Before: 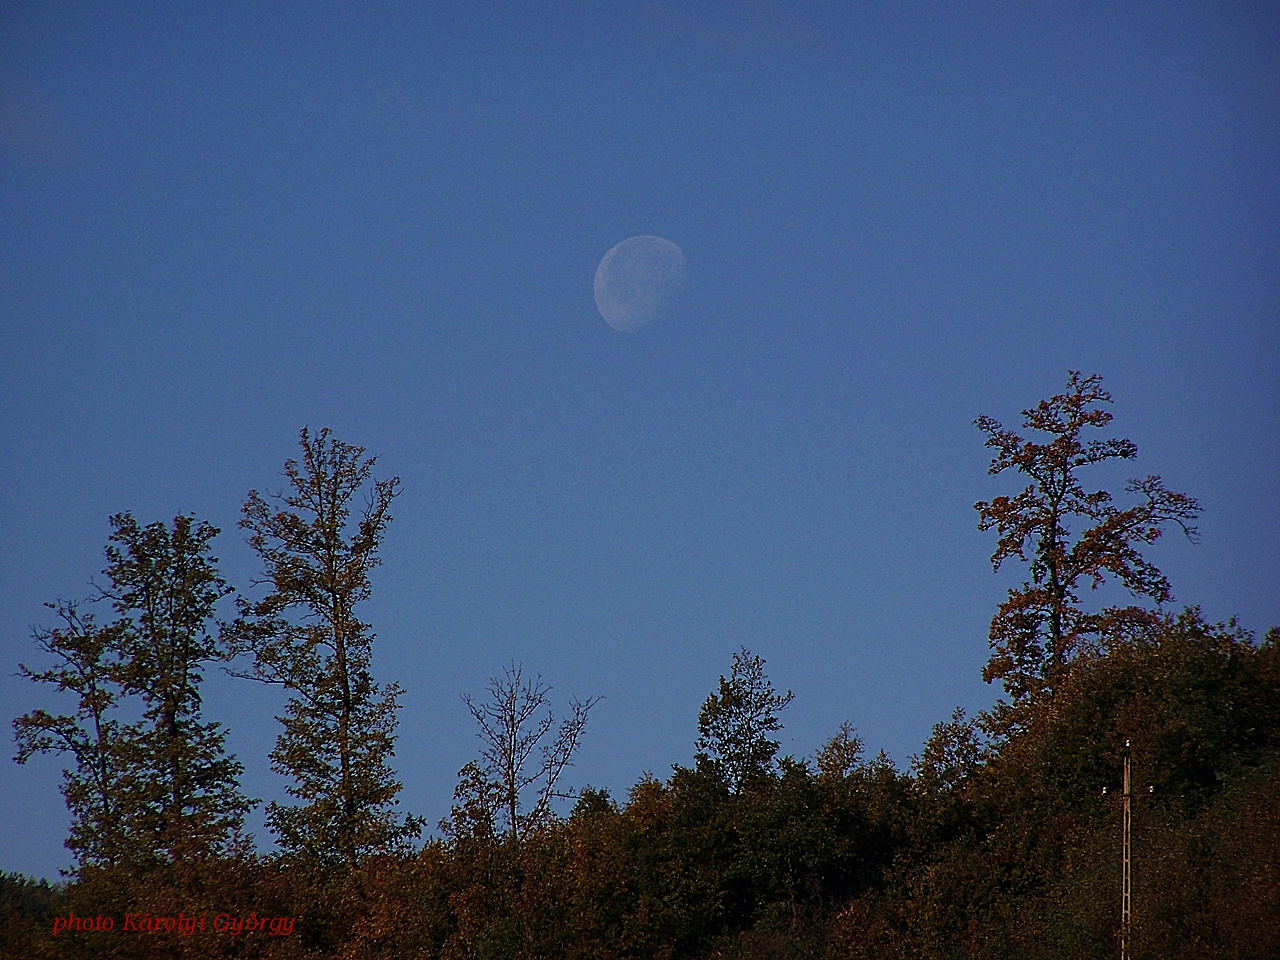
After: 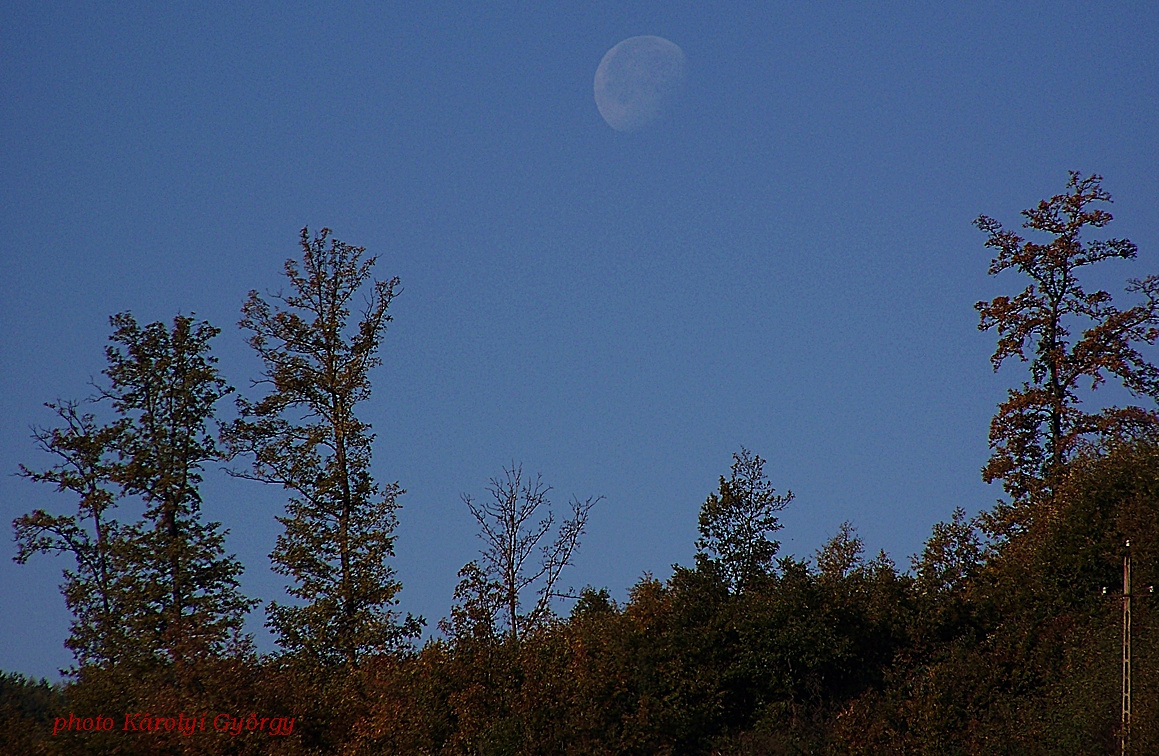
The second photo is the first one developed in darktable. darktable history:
crop: top 20.917%, right 9.415%, bottom 0.322%
